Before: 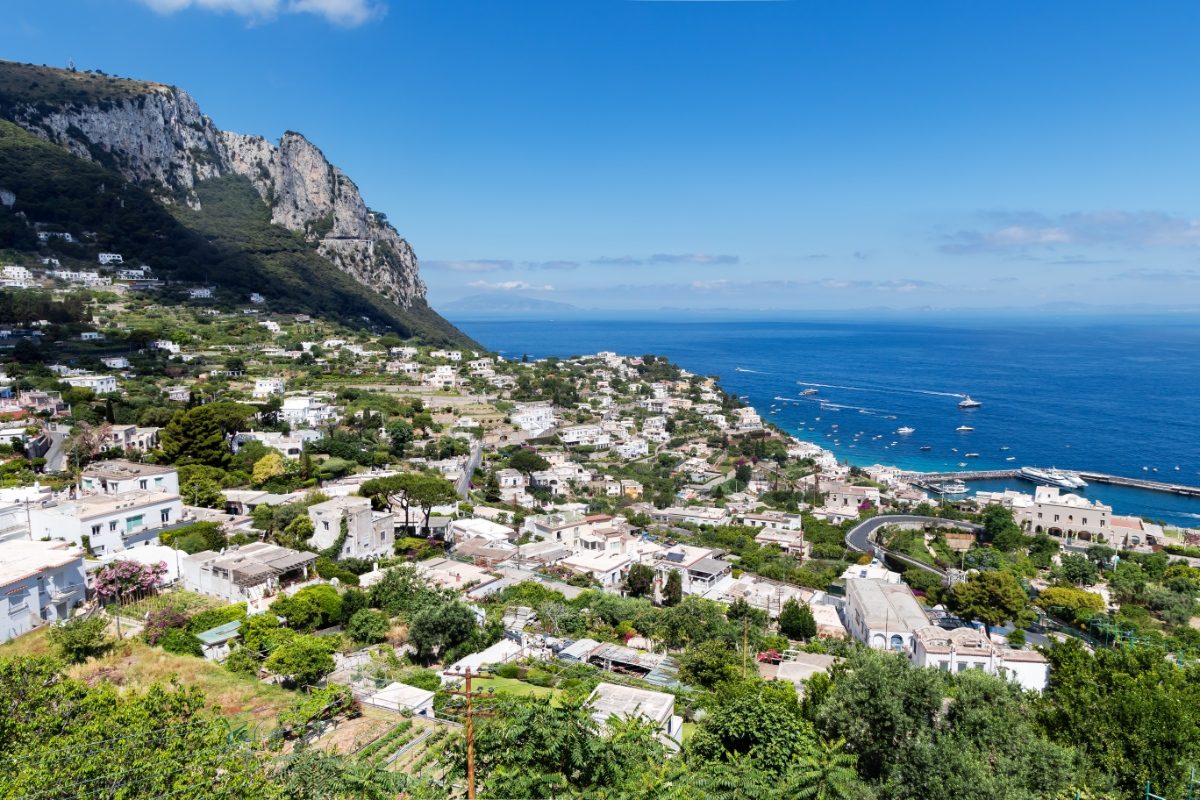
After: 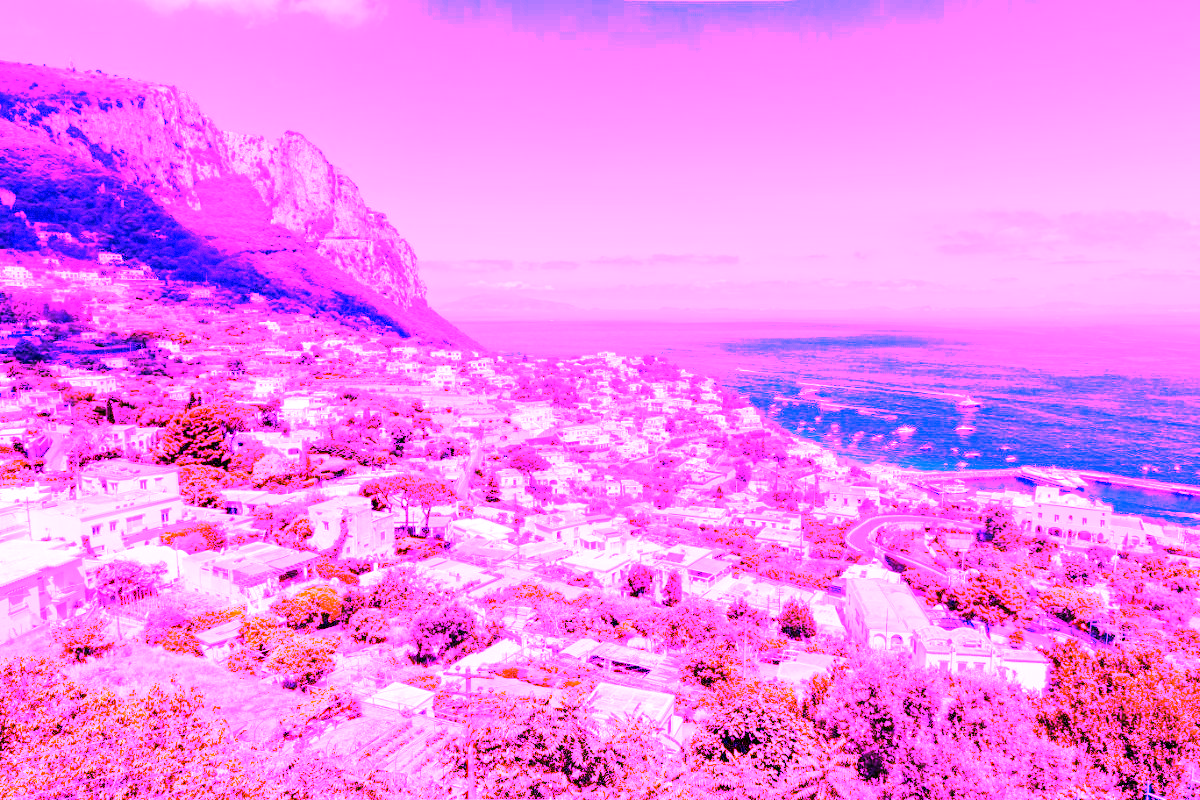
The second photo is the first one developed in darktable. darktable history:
white balance: red 8, blue 8
grain: coarseness 0.09 ISO, strength 10%
